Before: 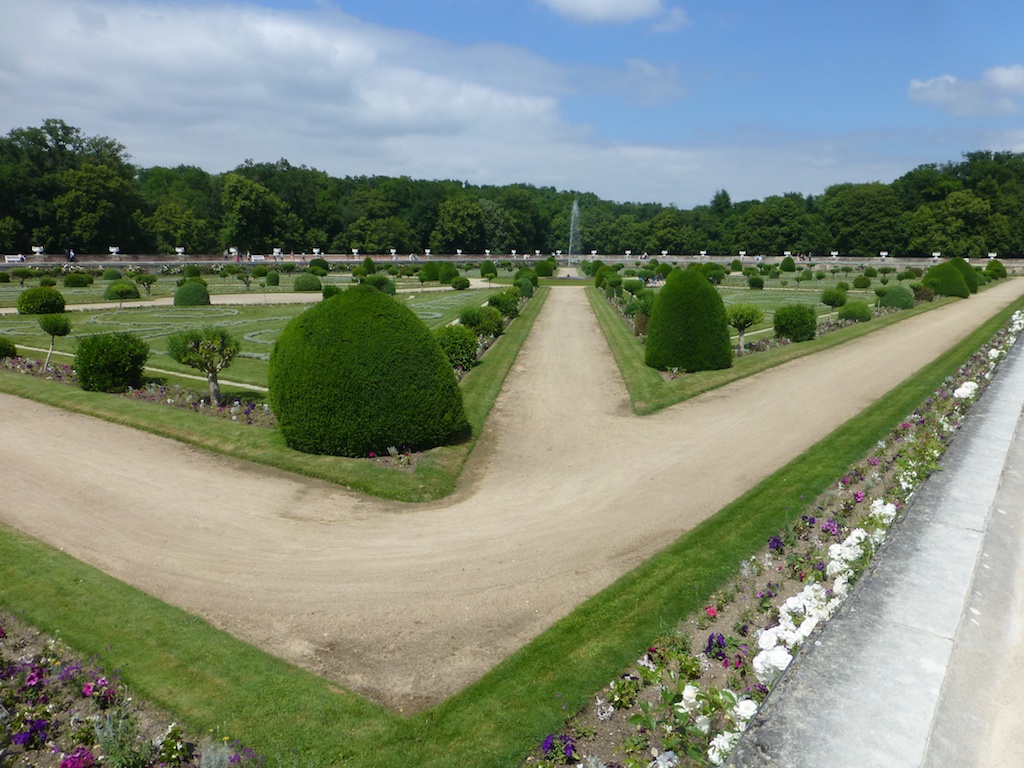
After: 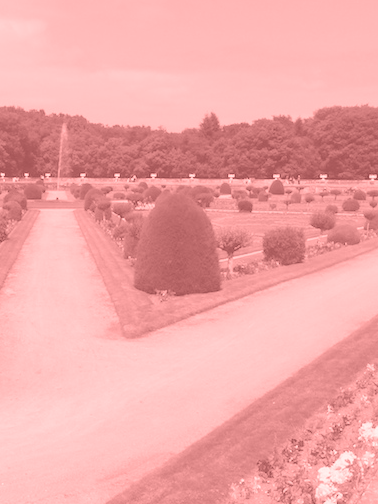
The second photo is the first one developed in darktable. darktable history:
color correction: highlights a* 21.88, highlights b* 22.25
colorize: saturation 51%, source mix 50.67%, lightness 50.67%
crop and rotate: left 49.936%, top 10.094%, right 13.136%, bottom 24.256%
exposure: exposure 0.766 EV, compensate highlight preservation false
